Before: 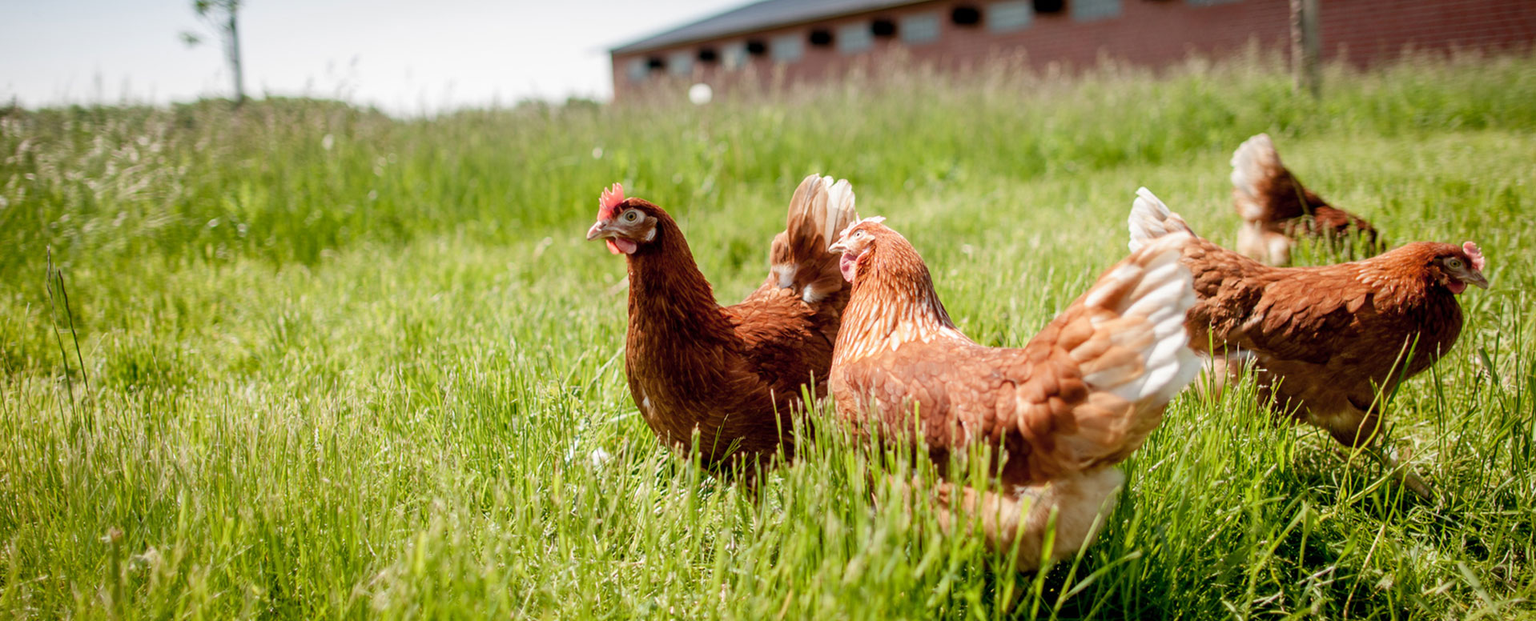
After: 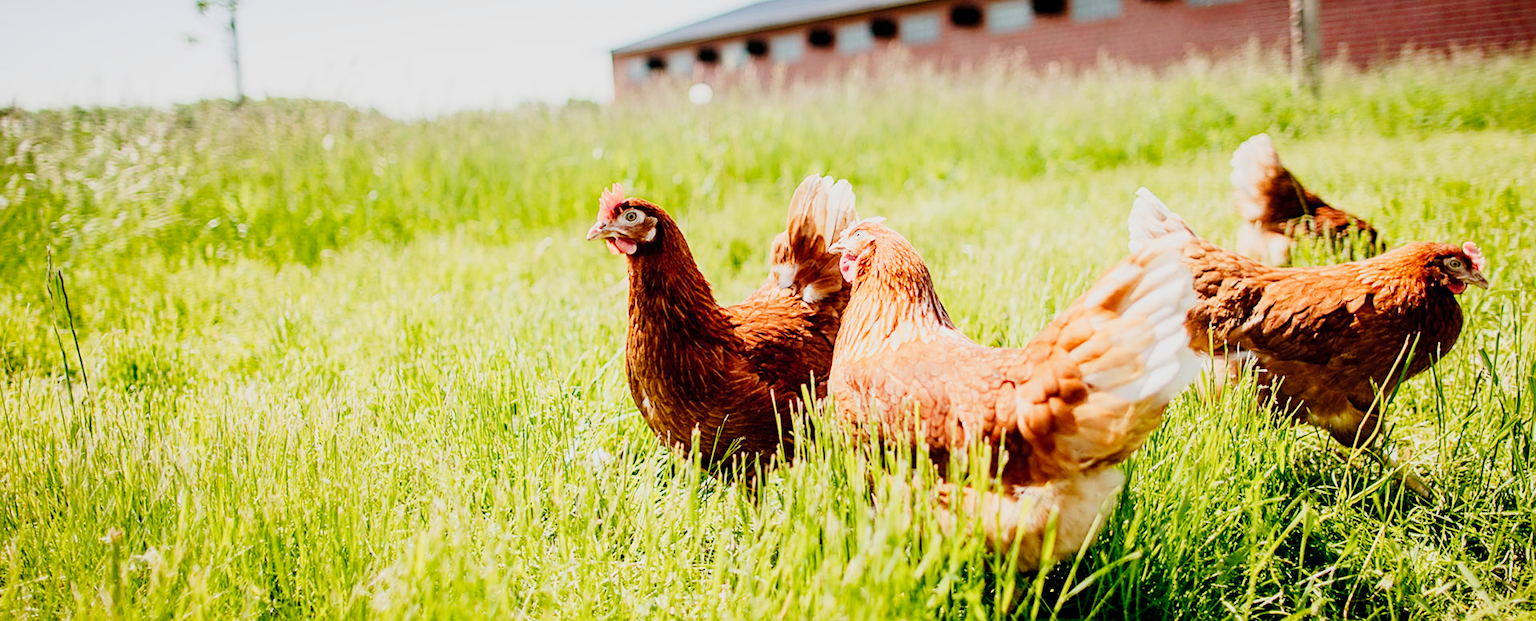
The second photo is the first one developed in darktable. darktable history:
base curve: curves: ch0 [(0, 0) (0.204, 0.334) (0.55, 0.733) (1, 1)], preserve colors average RGB
tone curve: curves: ch0 [(0, 0) (0.128, 0.068) (0.292, 0.274) (0.453, 0.507) (0.653, 0.717) (0.785, 0.817) (0.995, 0.917)]; ch1 [(0, 0) (0.384, 0.365) (0.463, 0.447) (0.486, 0.474) (0.503, 0.497) (0.52, 0.525) (0.559, 0.591) (0.583, 0.623) (0.672, 0.699) (0.766, 0.773) (1, 1)]; ch2 [(0, 0) (0.374, 0.344) (0.446, 0.443) (0.501, 0.5) (0.527, 0.549) (0.565, 0.582) (0.624, 0.632) (1, 1)], preserve colors none
sharpen: on, module defaults
